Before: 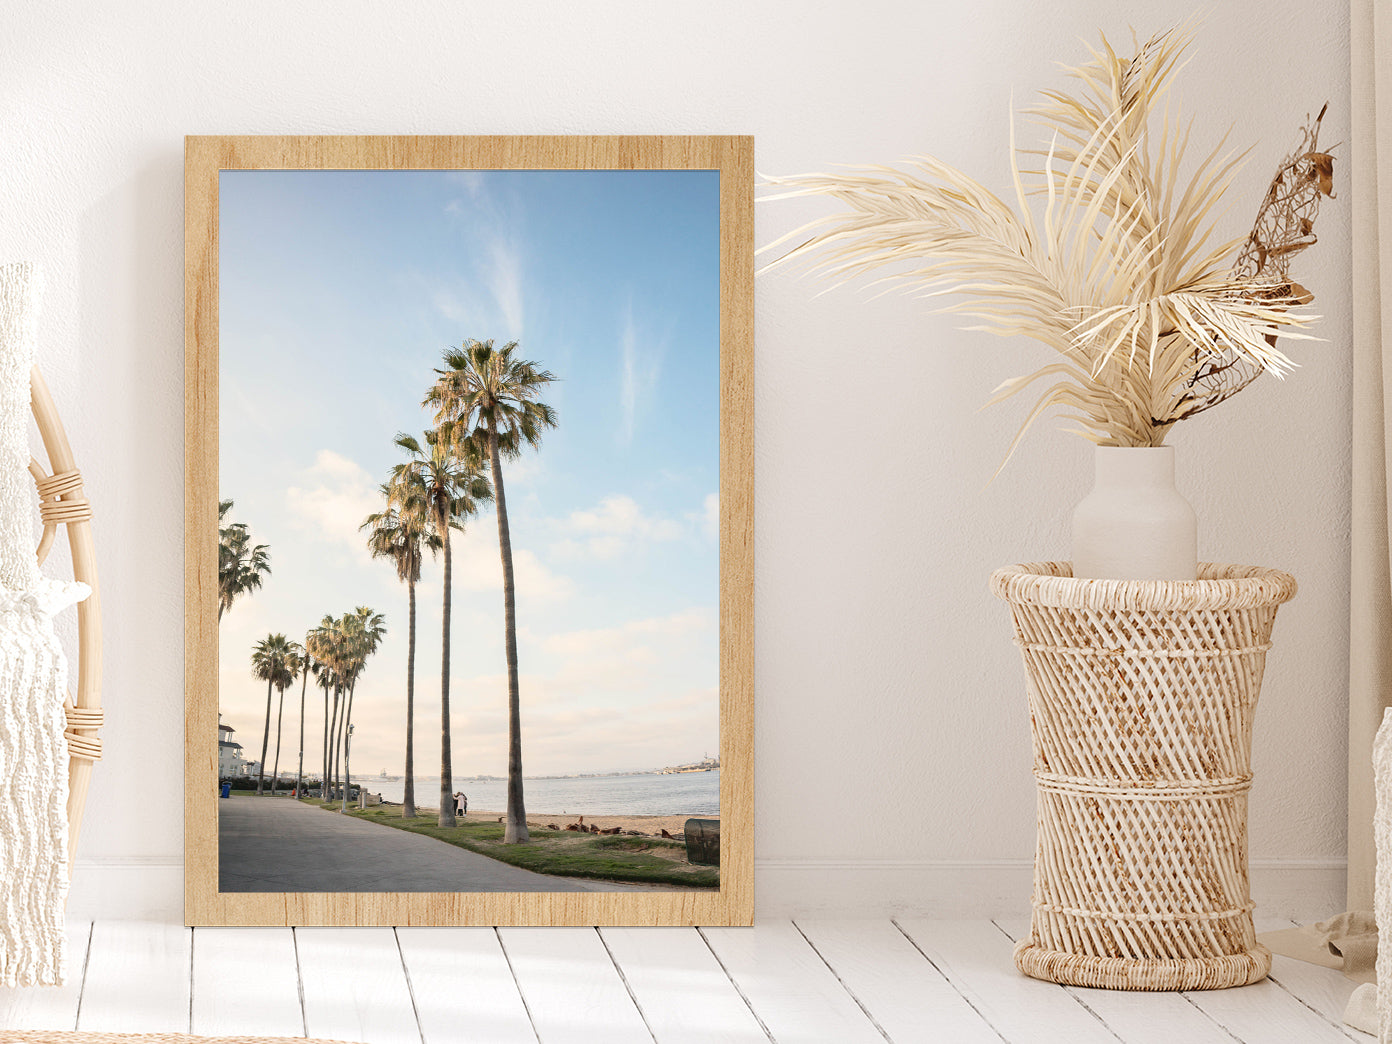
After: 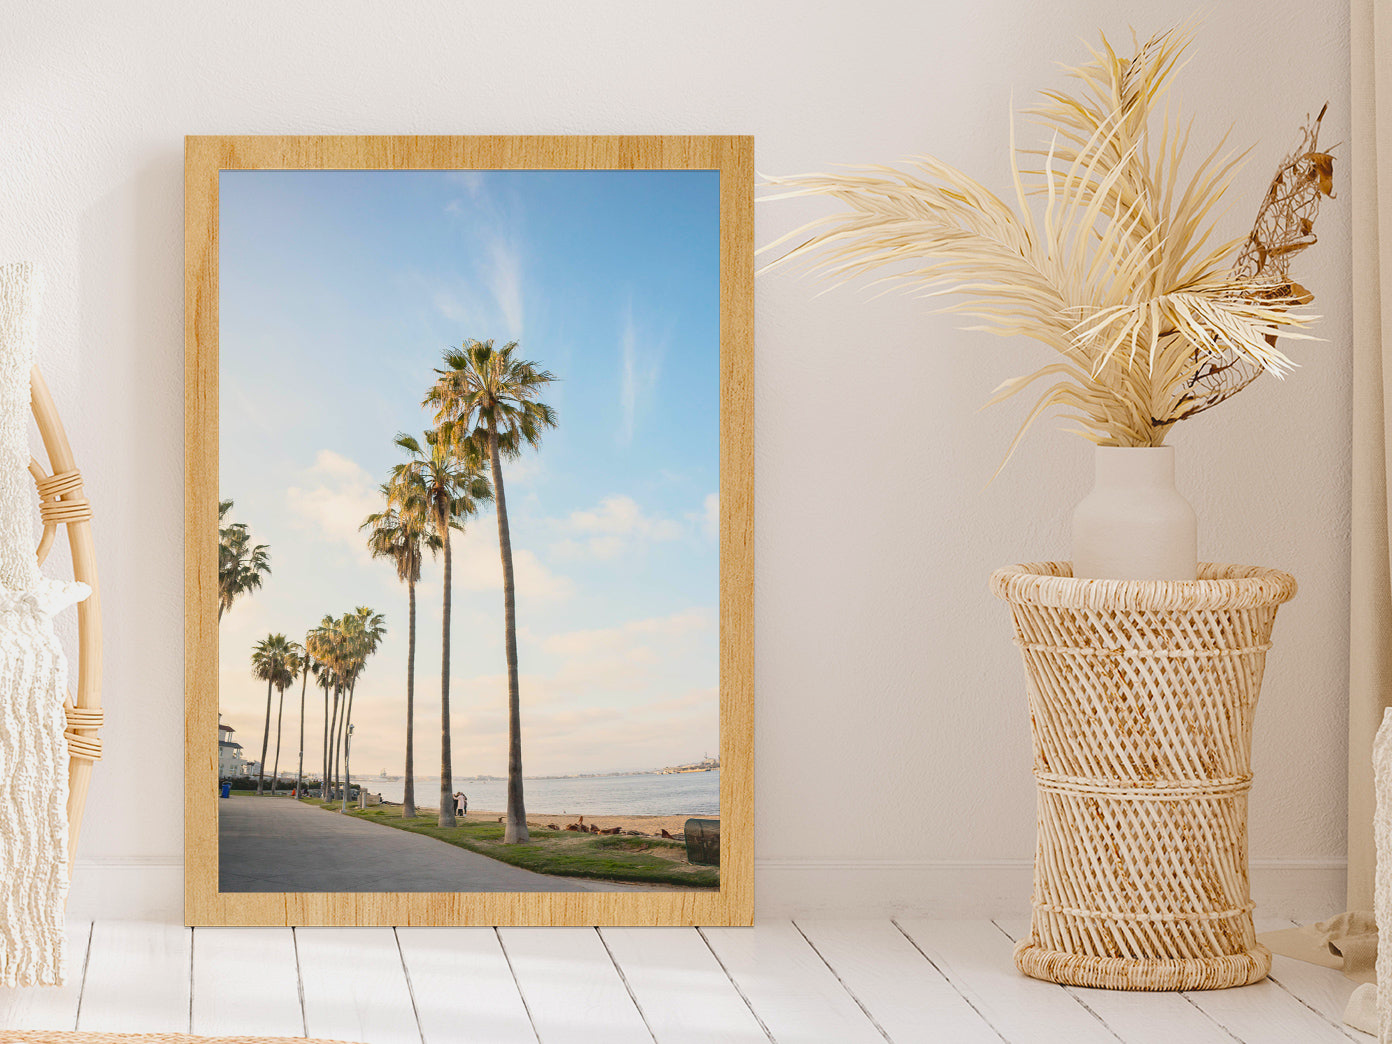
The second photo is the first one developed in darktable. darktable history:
contrast brightness saturation: contrast -0.11
color balance rgb: perceptual saturation grading › global saturation 20%, global vibrance 20%
